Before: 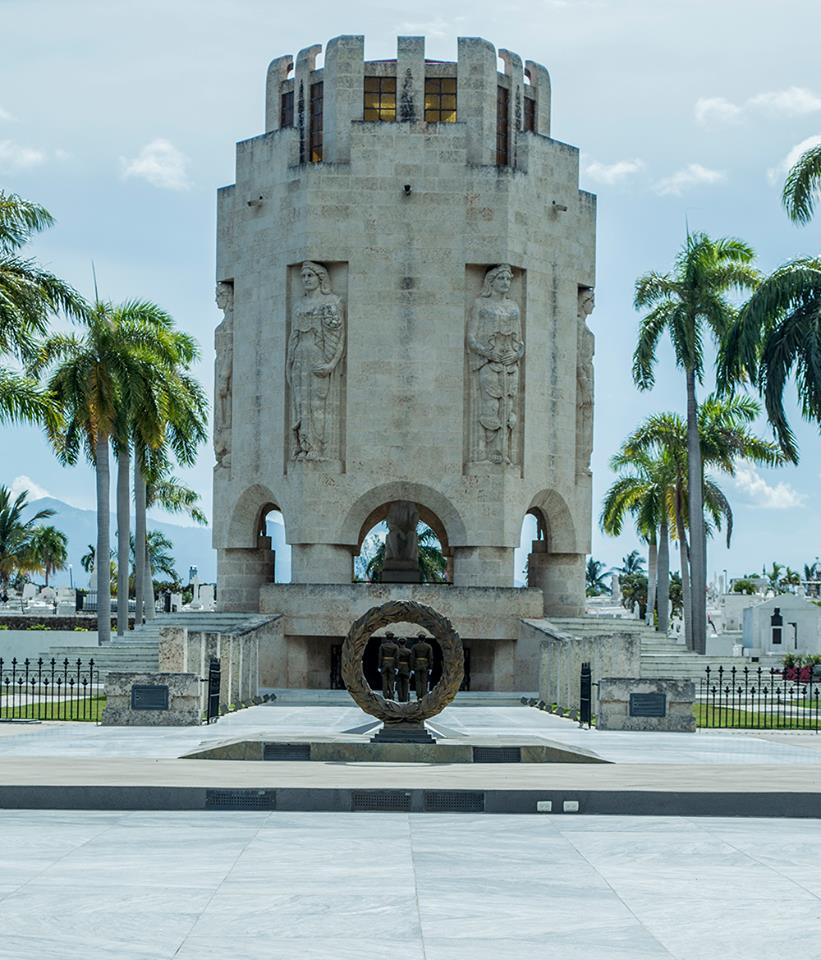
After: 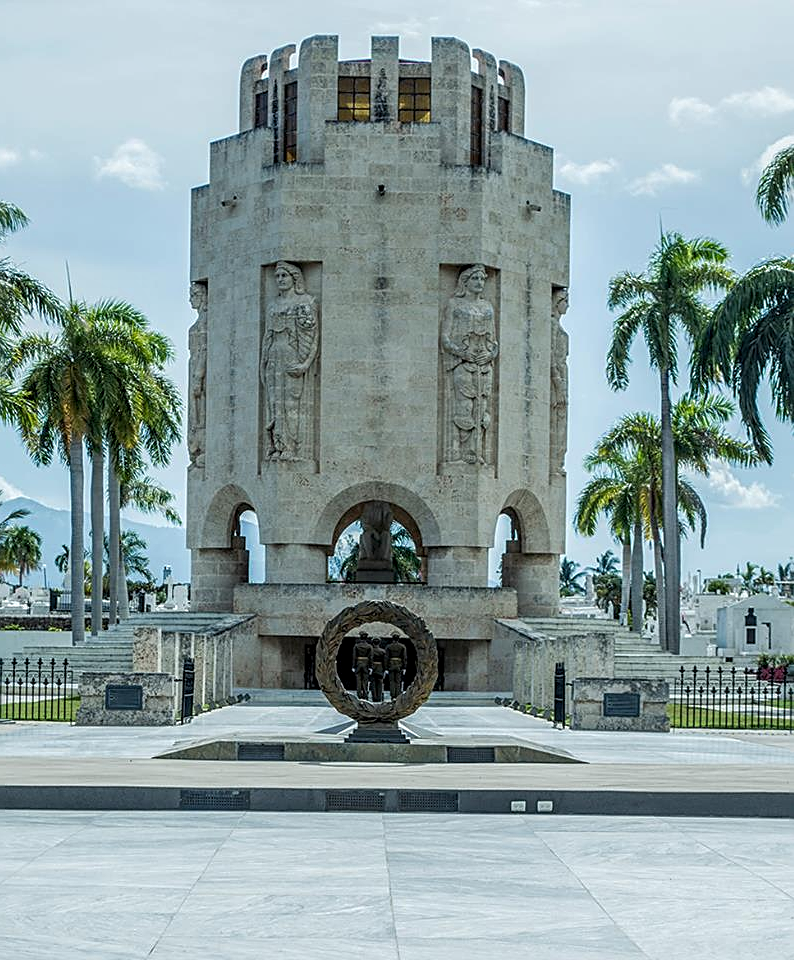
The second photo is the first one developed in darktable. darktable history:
sharpen: on, module defaults
crop and rotate: left 3.238%
local contrast: on, module defaults
